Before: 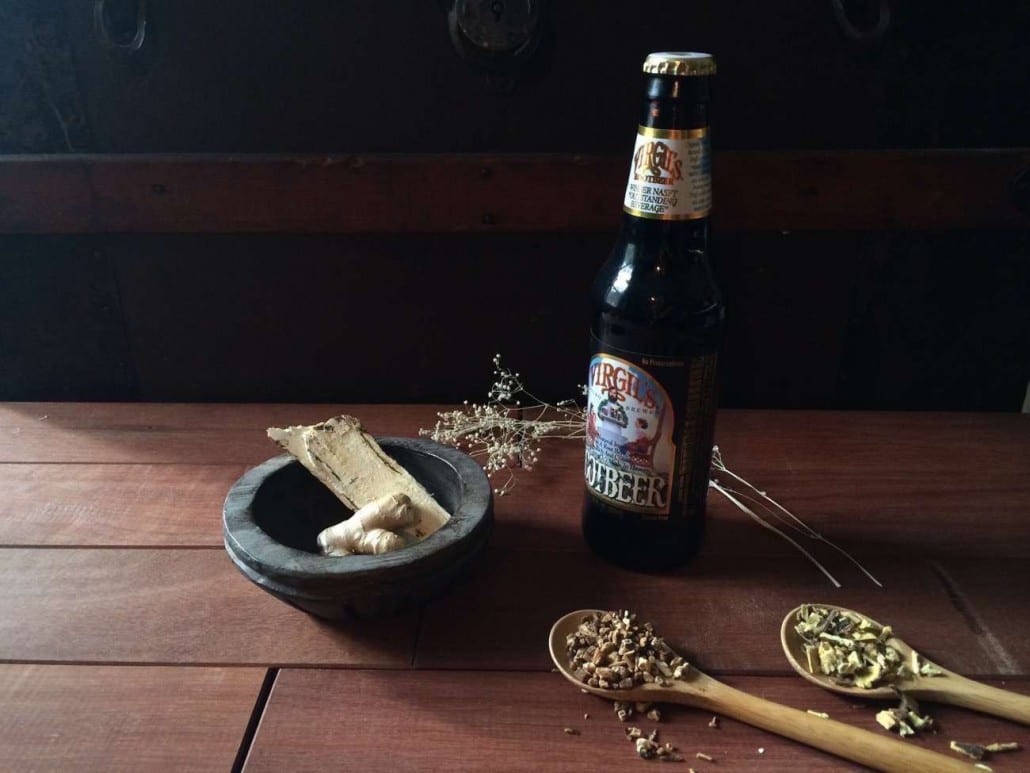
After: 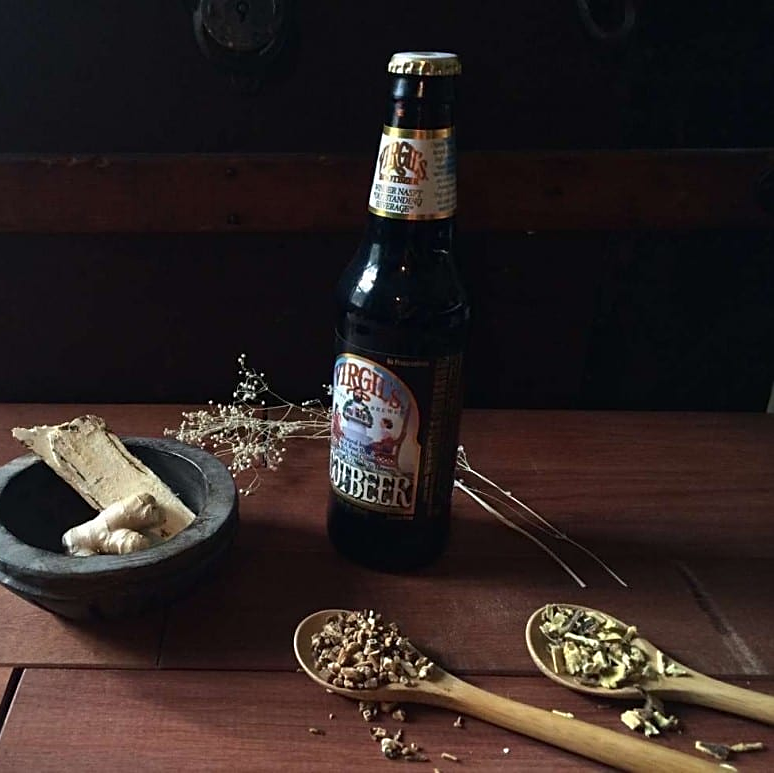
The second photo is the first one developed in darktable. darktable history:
crop and rotate: left 24.826%
sharpen: on, module defaults
